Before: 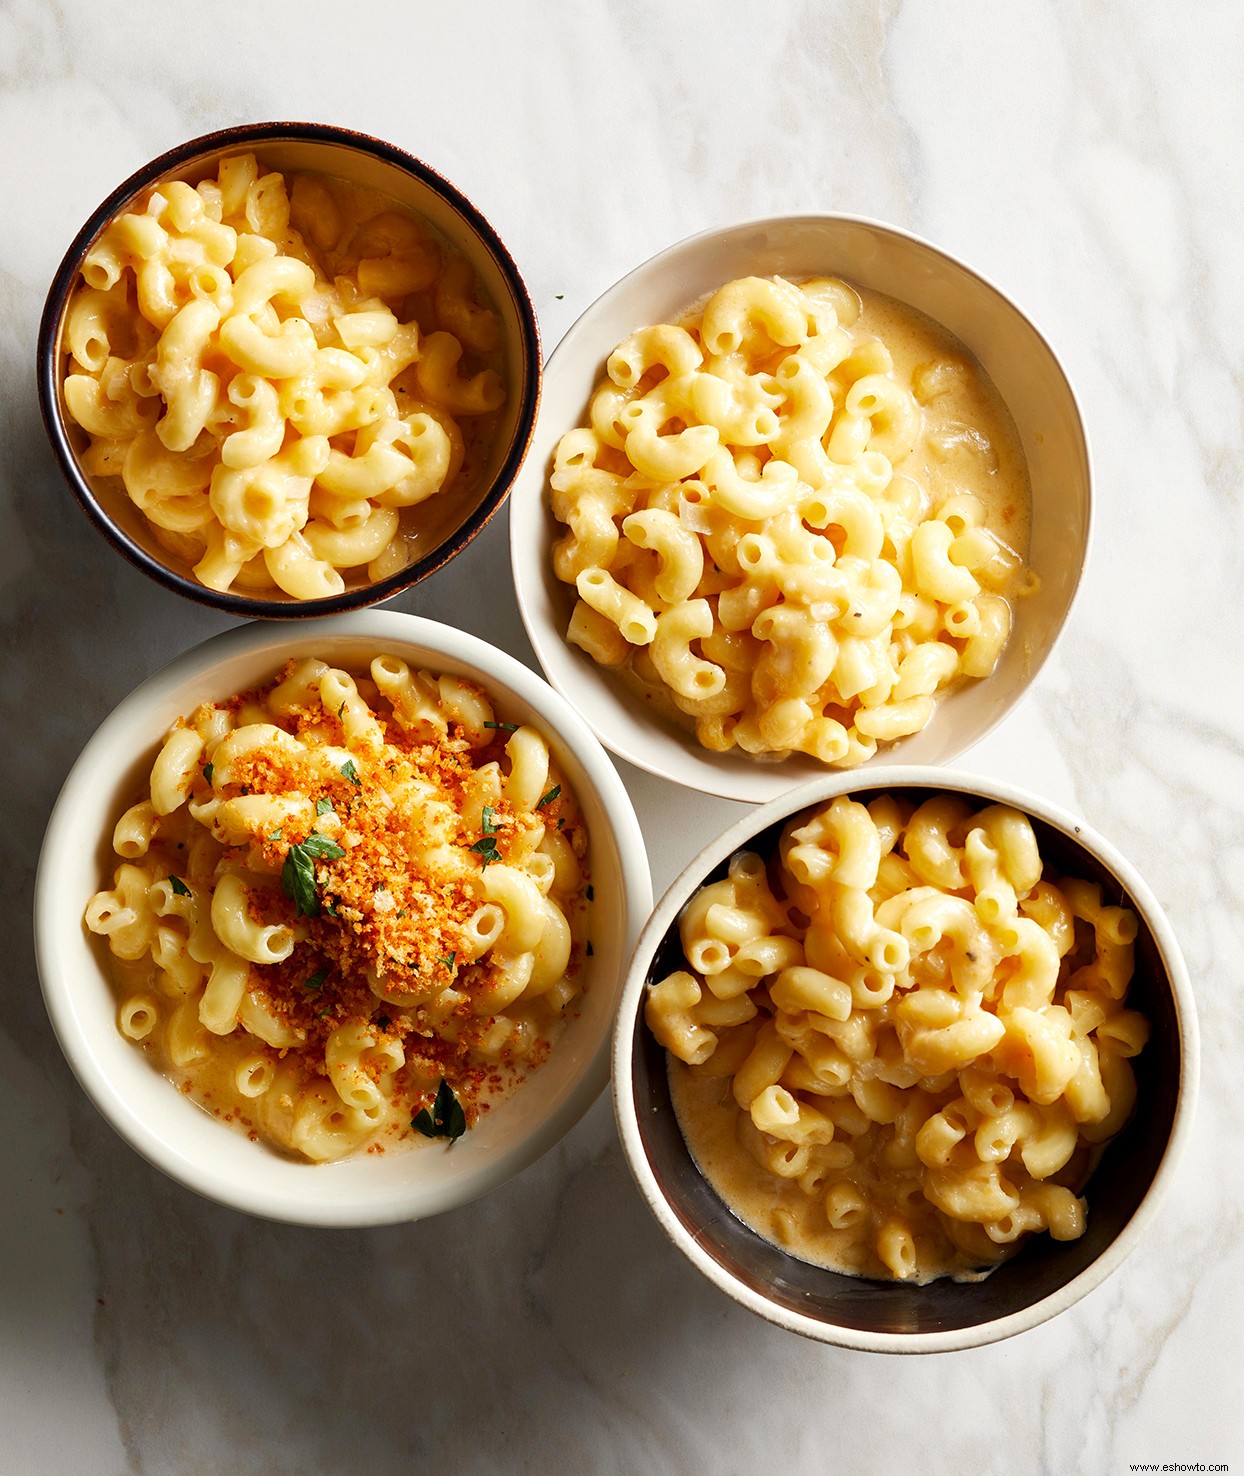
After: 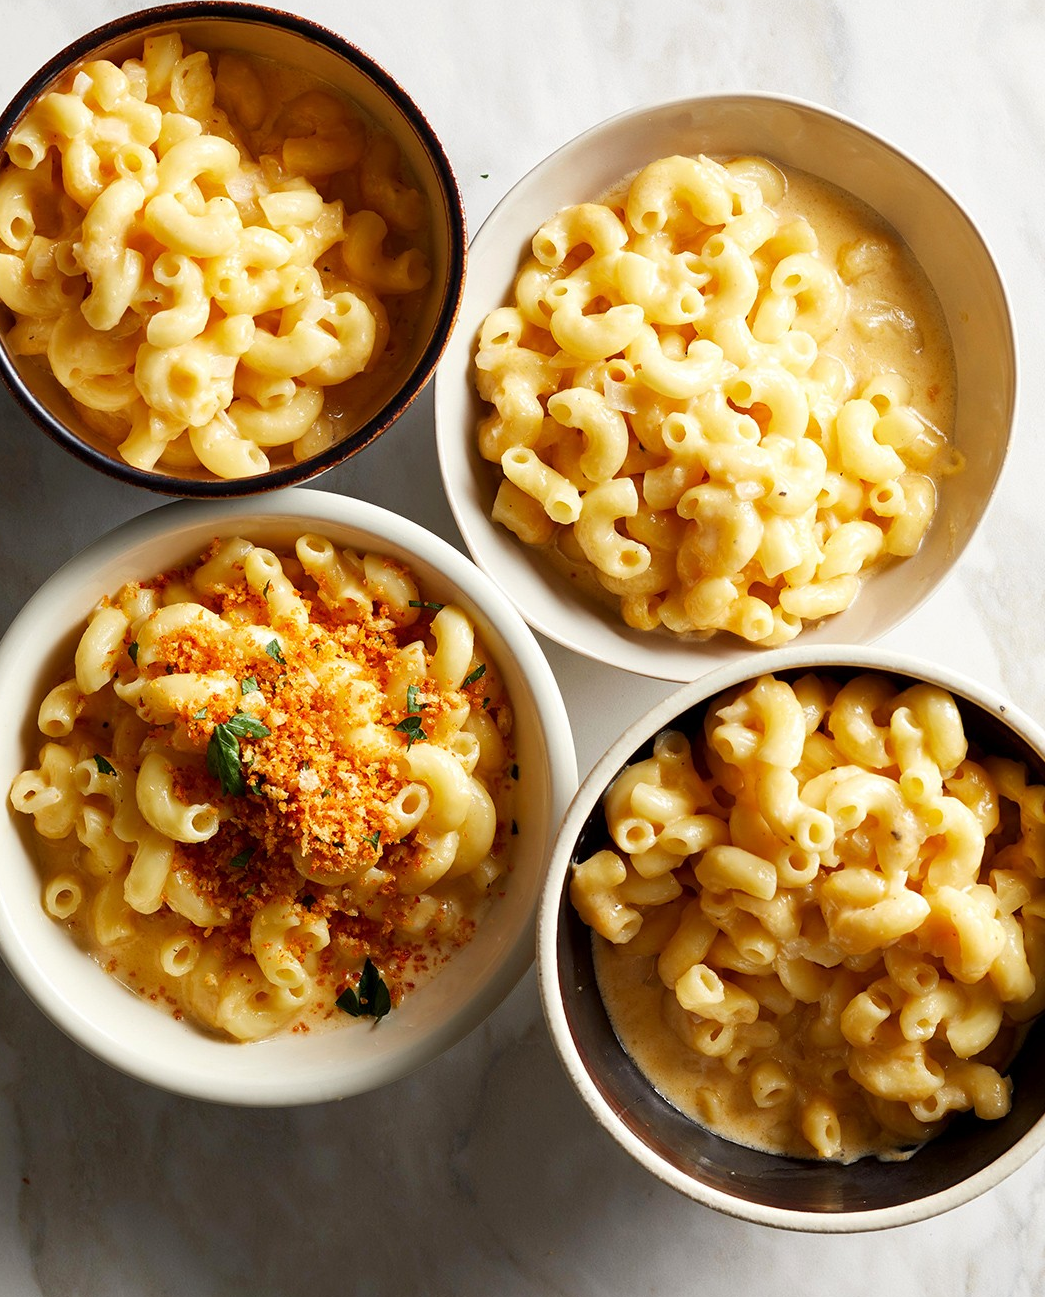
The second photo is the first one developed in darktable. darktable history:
crop: left 6.069%, top 8.256%, right 9.527%, bottom 3.81%
